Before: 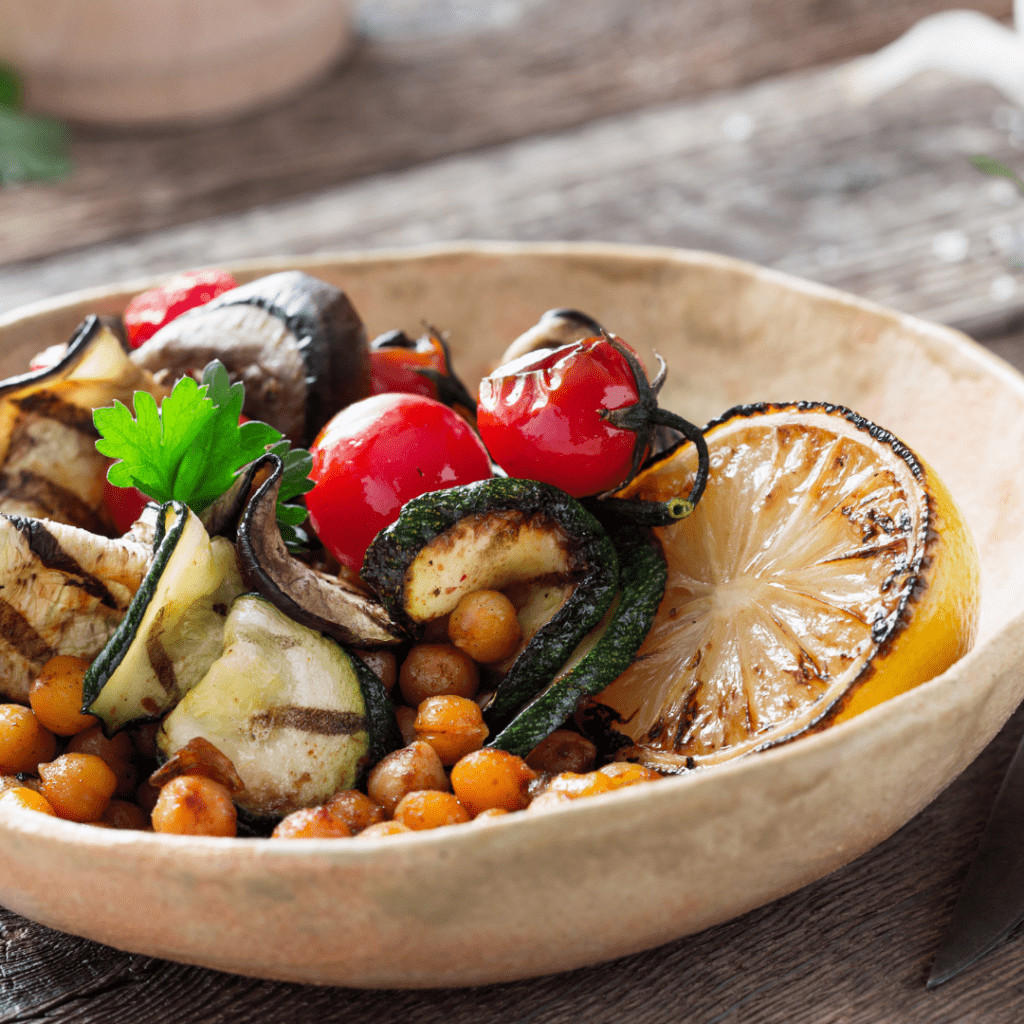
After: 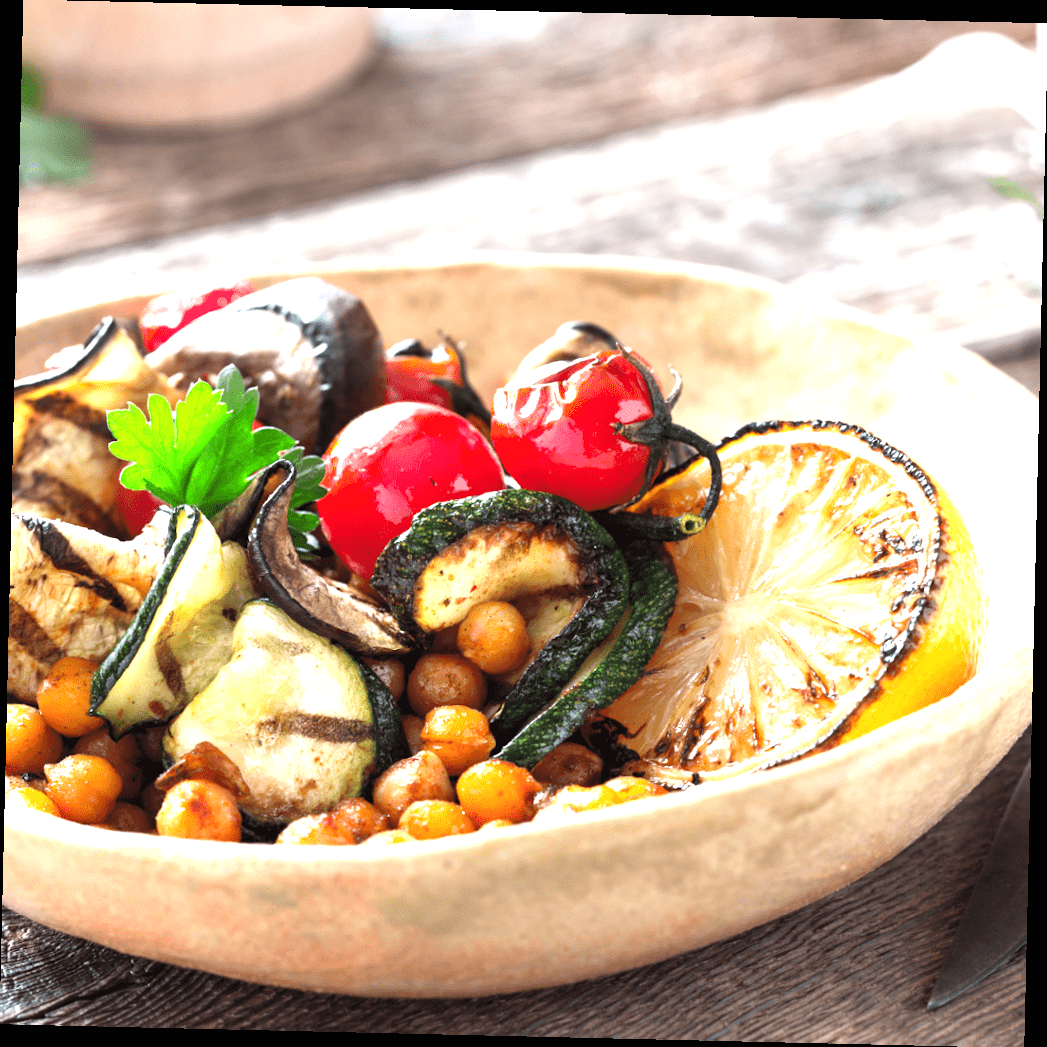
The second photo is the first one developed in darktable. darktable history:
crop and rotate: angle -1.33°
exposure: black level correction 0, exposure 1.194 EV, compensate exposure bias true, compensate highlight preservation false
